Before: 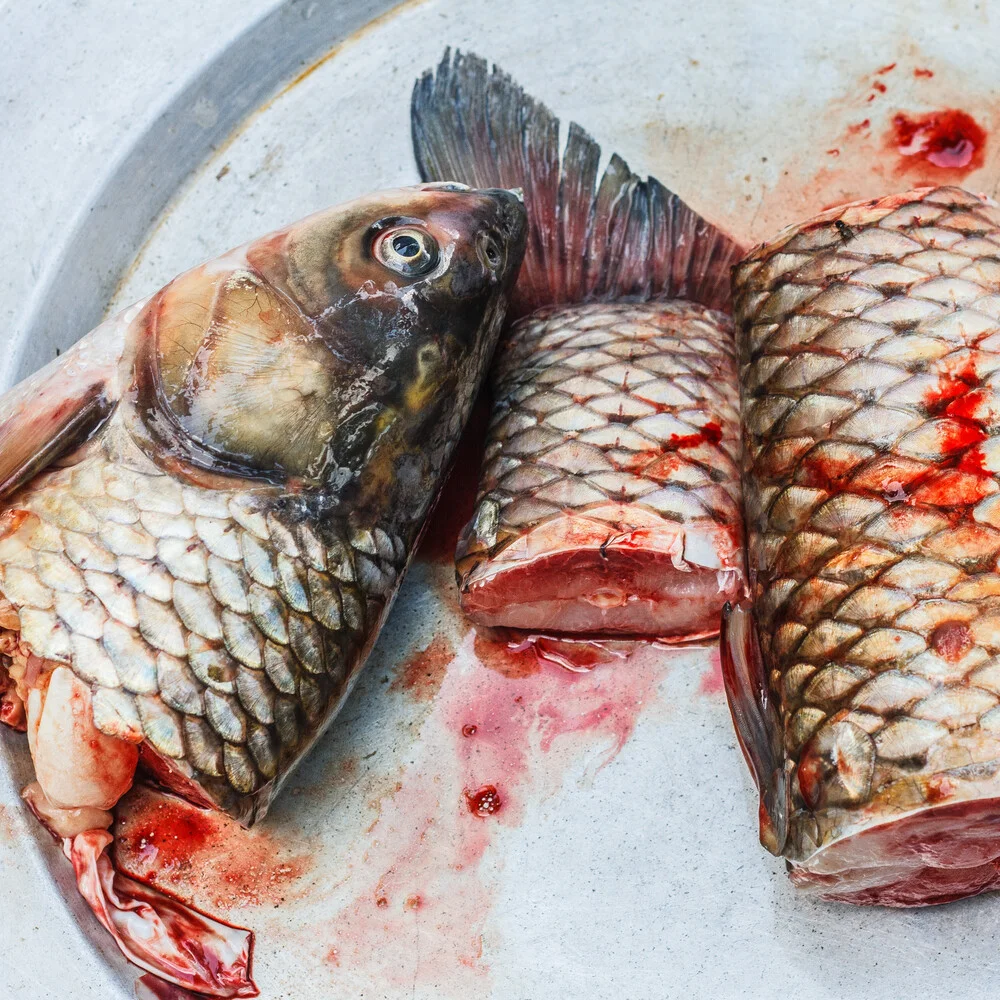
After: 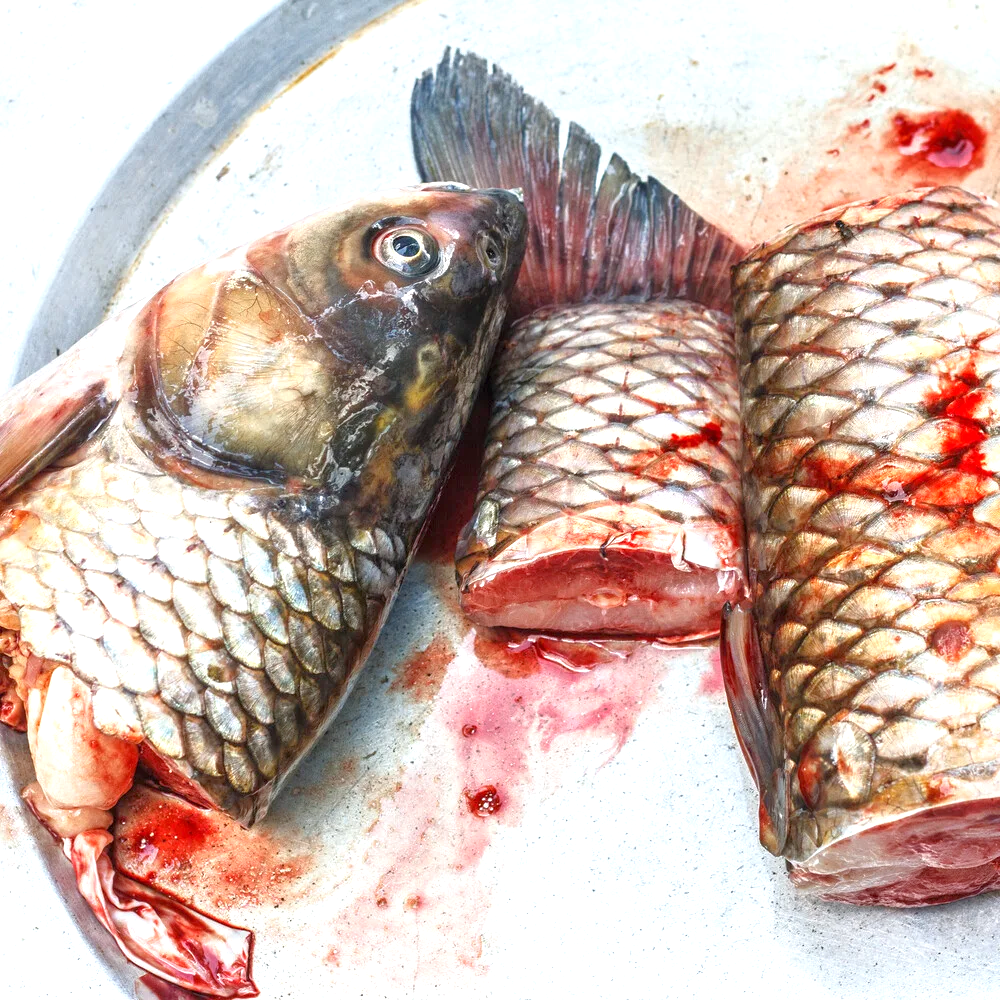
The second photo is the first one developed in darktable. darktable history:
exposure: black level correction 0.001, exposure 0.955 EV, compensate exposure bias true, compensate highlight preservation false
tone equalizer: -8 EV 0.25 EV, -7 EV 0.417 EV, -6 EV 0.417 EV, -5 EV 0.25 EV, -3 EV -0.25 EV, -2 EV -0.417 EV, -1 EV -0.417 EV, +0 EV -0.25 EV, edges refinement/feathering 500, mask exposure compensation -1.57 EV, preserve details guided filter
